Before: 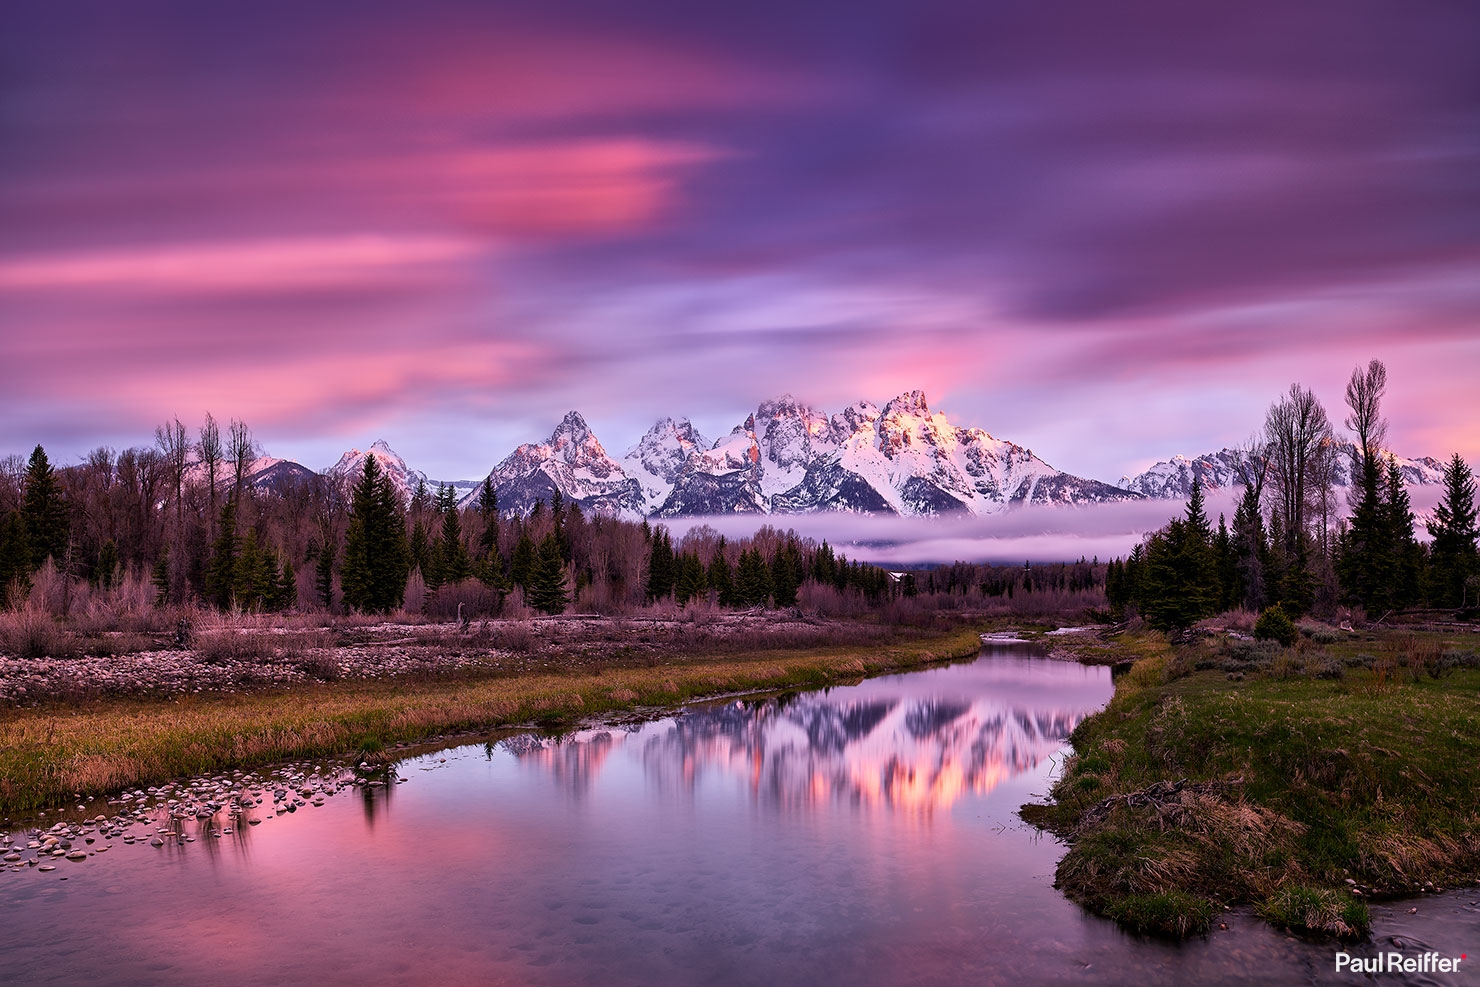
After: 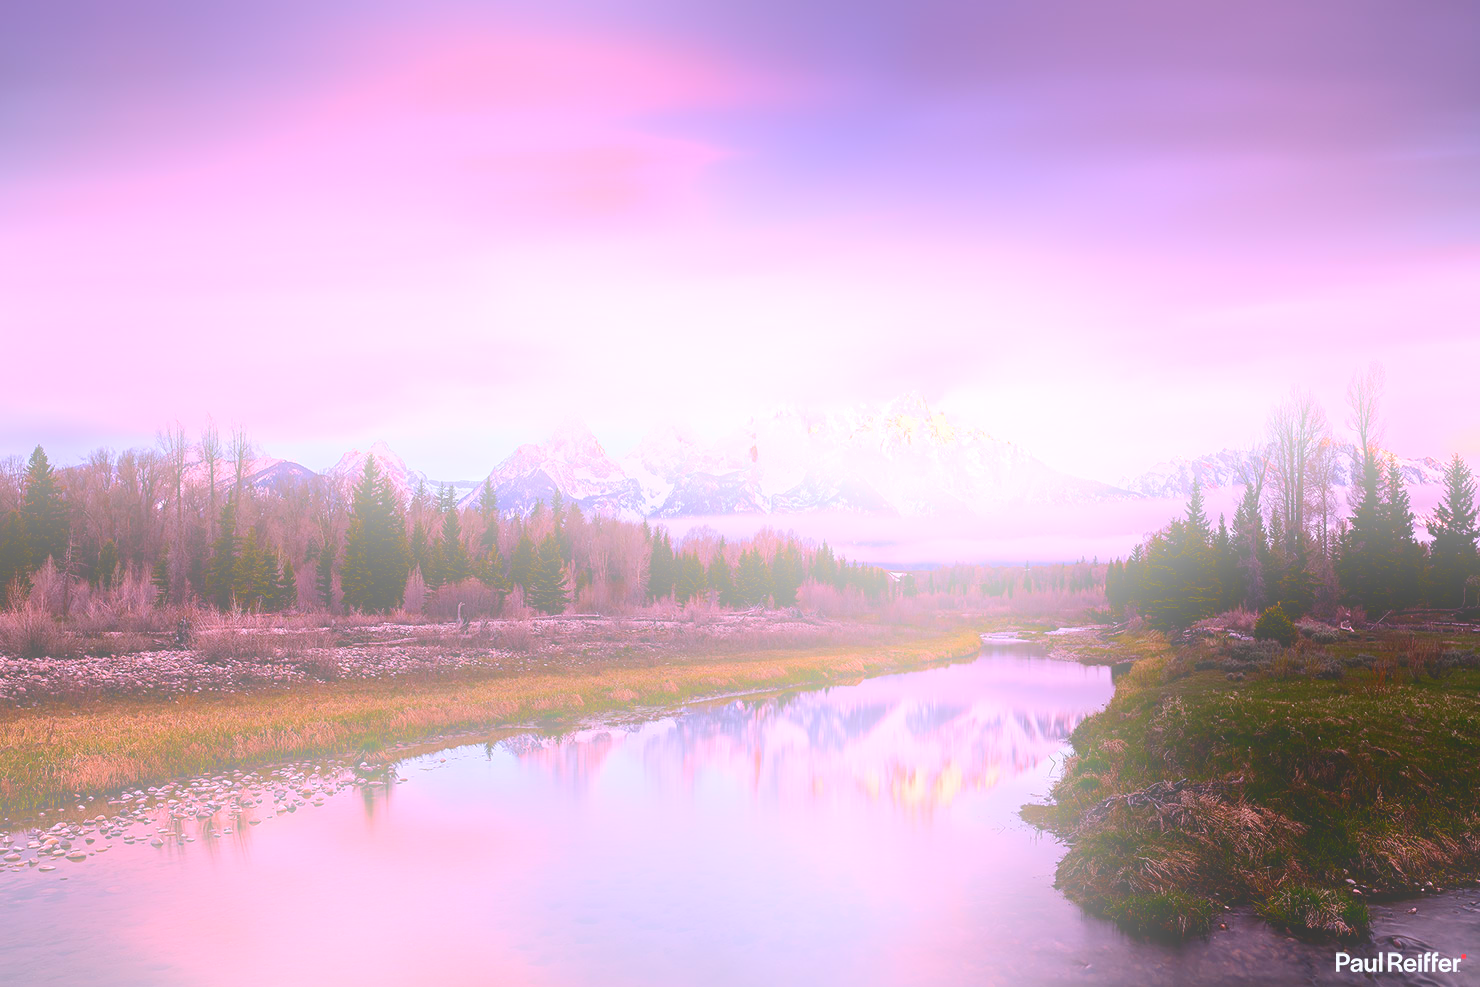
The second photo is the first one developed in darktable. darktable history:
bloom: size 25%, threshold 5%, strength 90%
shadows and highlights: shadows -62.32, white point adjustment -5.22, highlights 61.59
color correction: highlights a* -0.137, highlights b* -5.91, shadows a* -0.137, shadows b* -0.137
